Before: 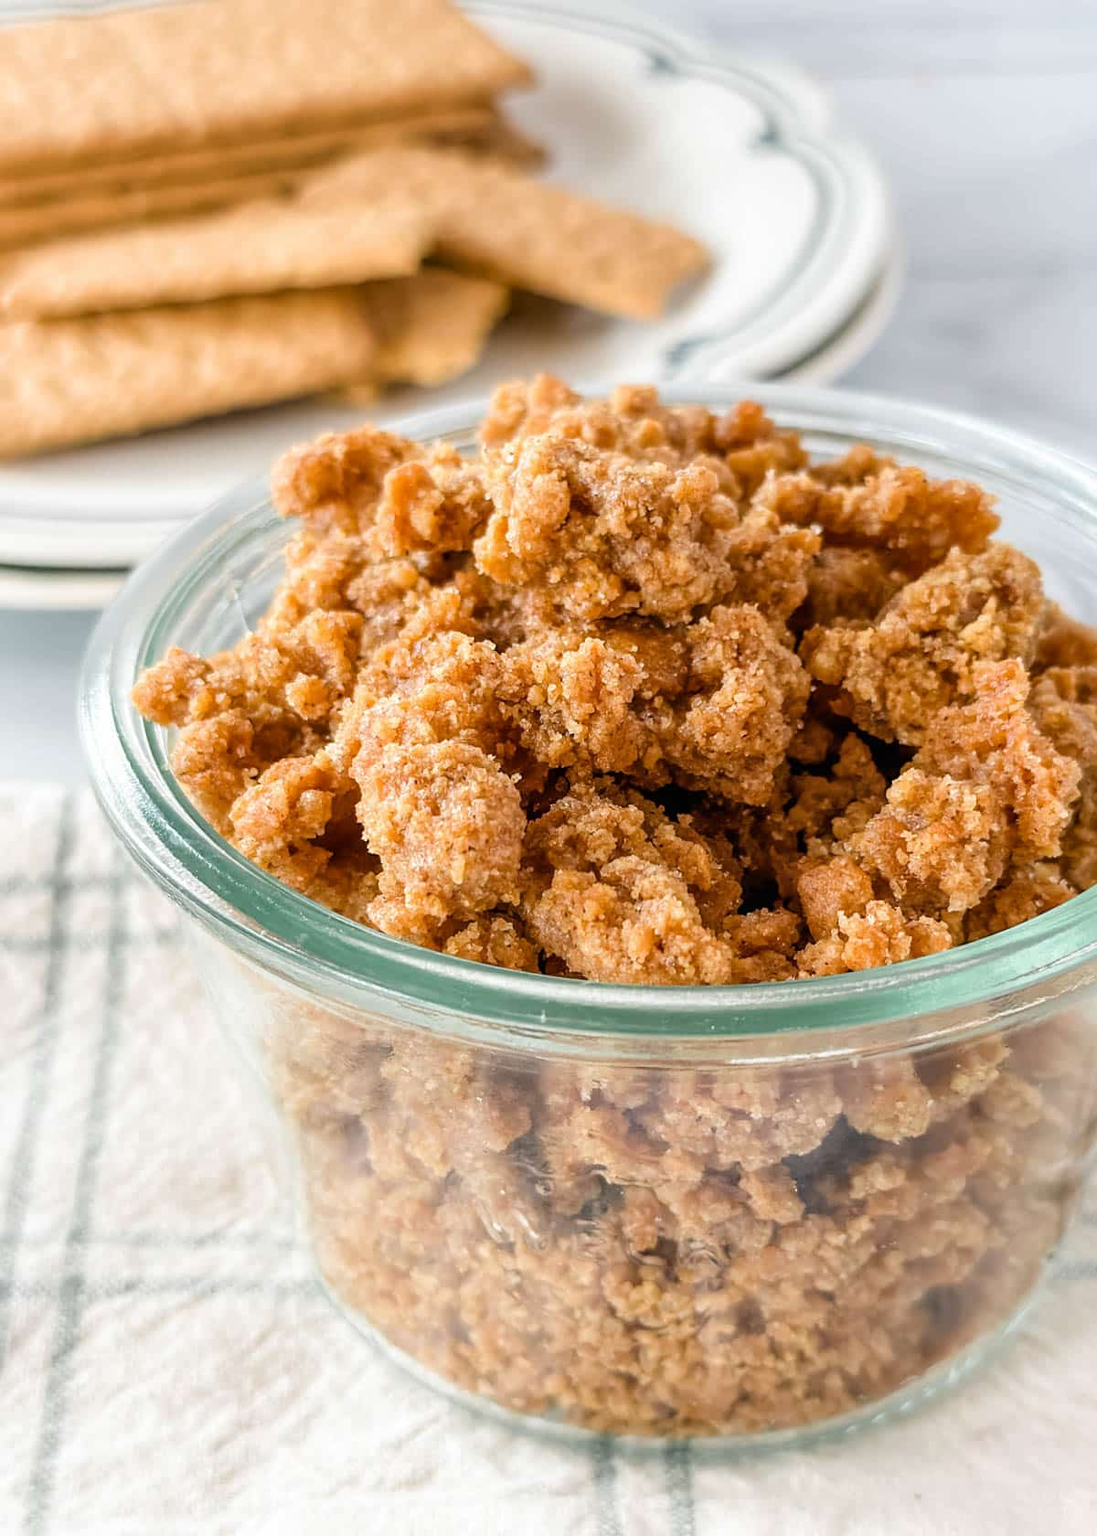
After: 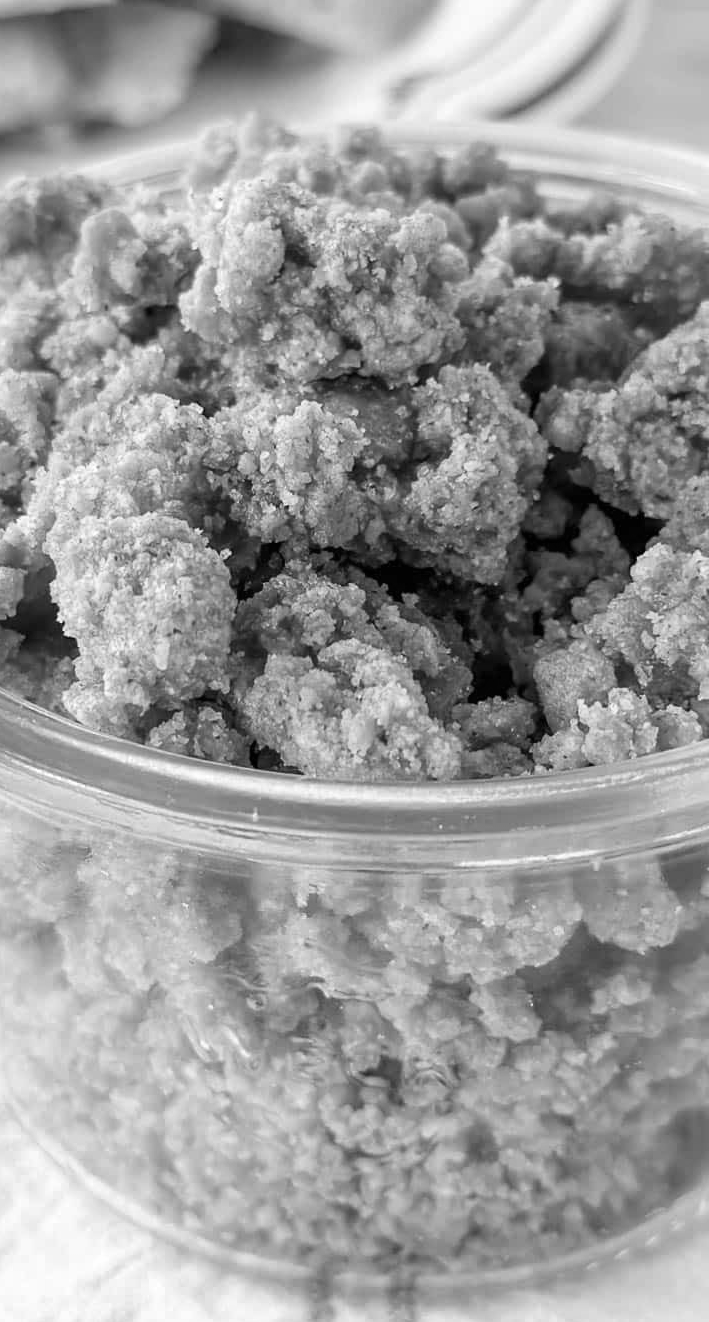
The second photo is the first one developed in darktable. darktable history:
monochrome: a -71.75, b 75.82
exposure: exposure 0.2 EV, compensate highlight preservation false
color balance rgb: perceptual saturation grading › global saturation 25%, global vibrance 20%
crop and rotate: left 28.256%, top 17.734%, right 12.656%, bottom 3.573%
